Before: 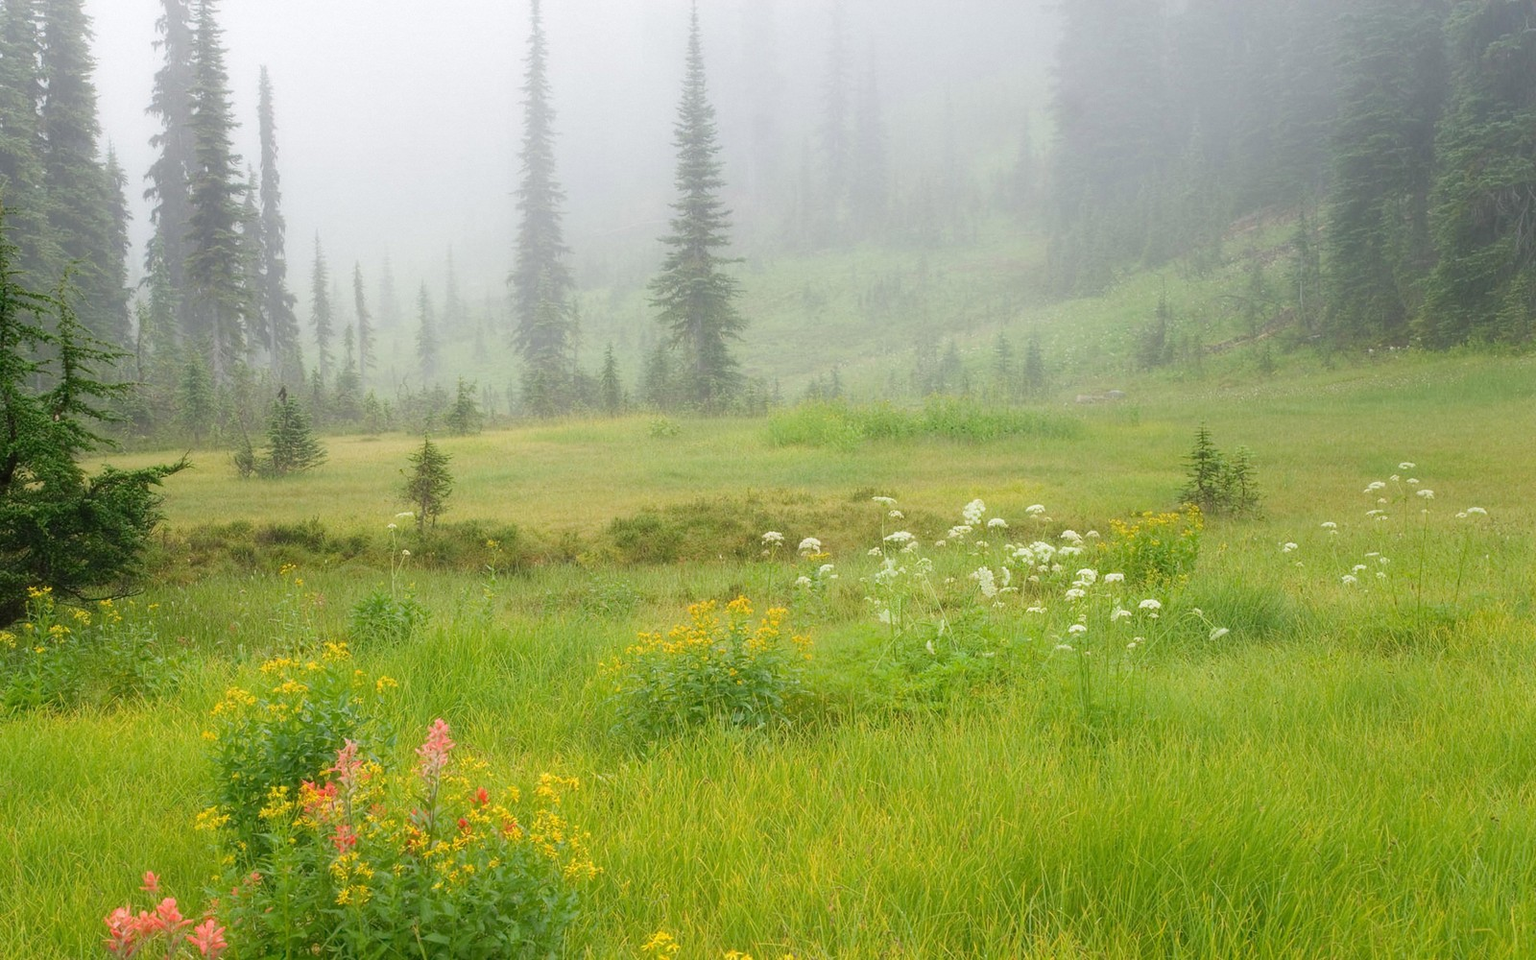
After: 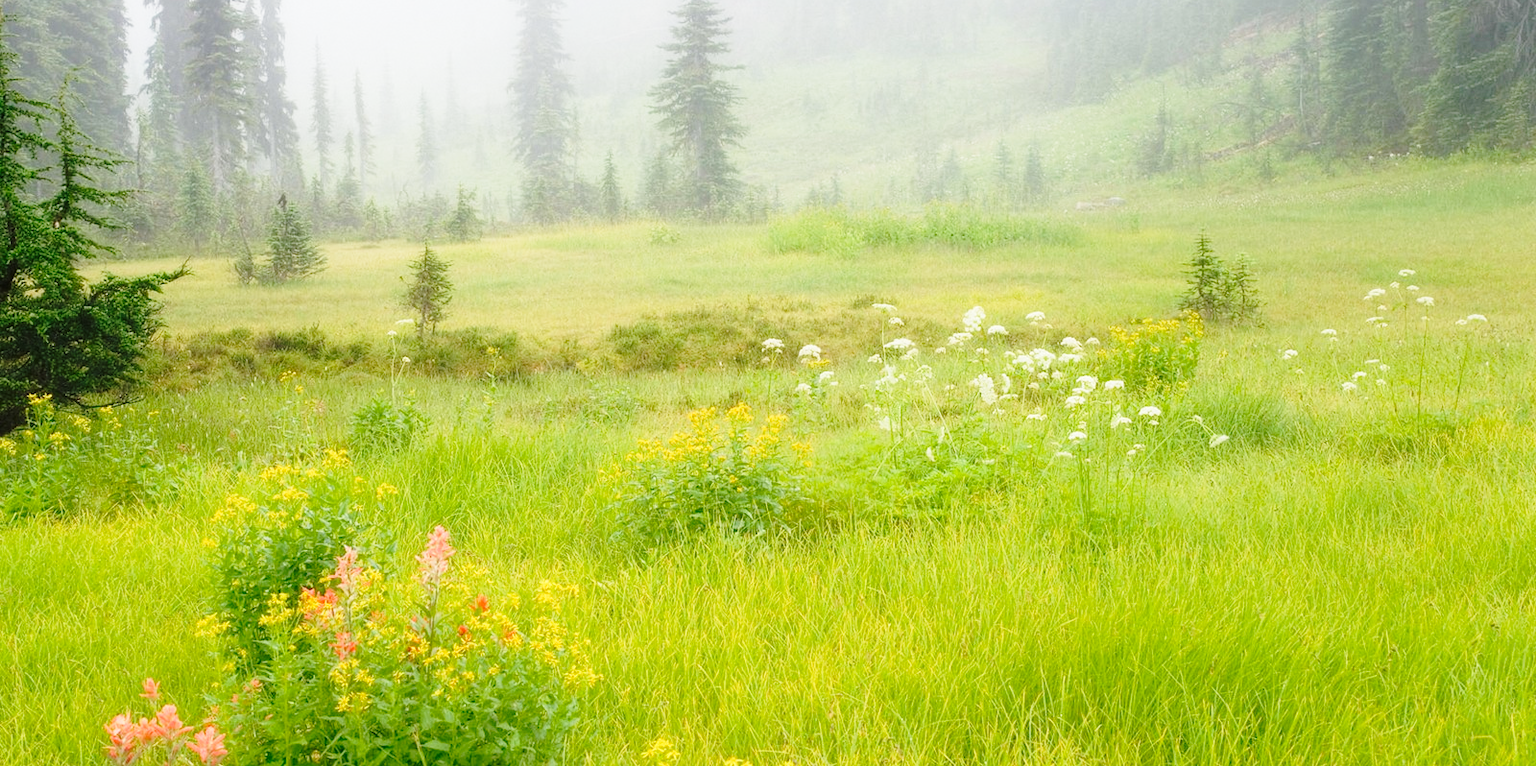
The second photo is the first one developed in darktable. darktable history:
base curve: curves: ch0 [(0, 0) (0.028, 0.03) (0.121, 0.232) (0.46, 0.748) (0.859, 0.968) (1, 1)], preserve colors none
crop and rotate: top 20.104%
